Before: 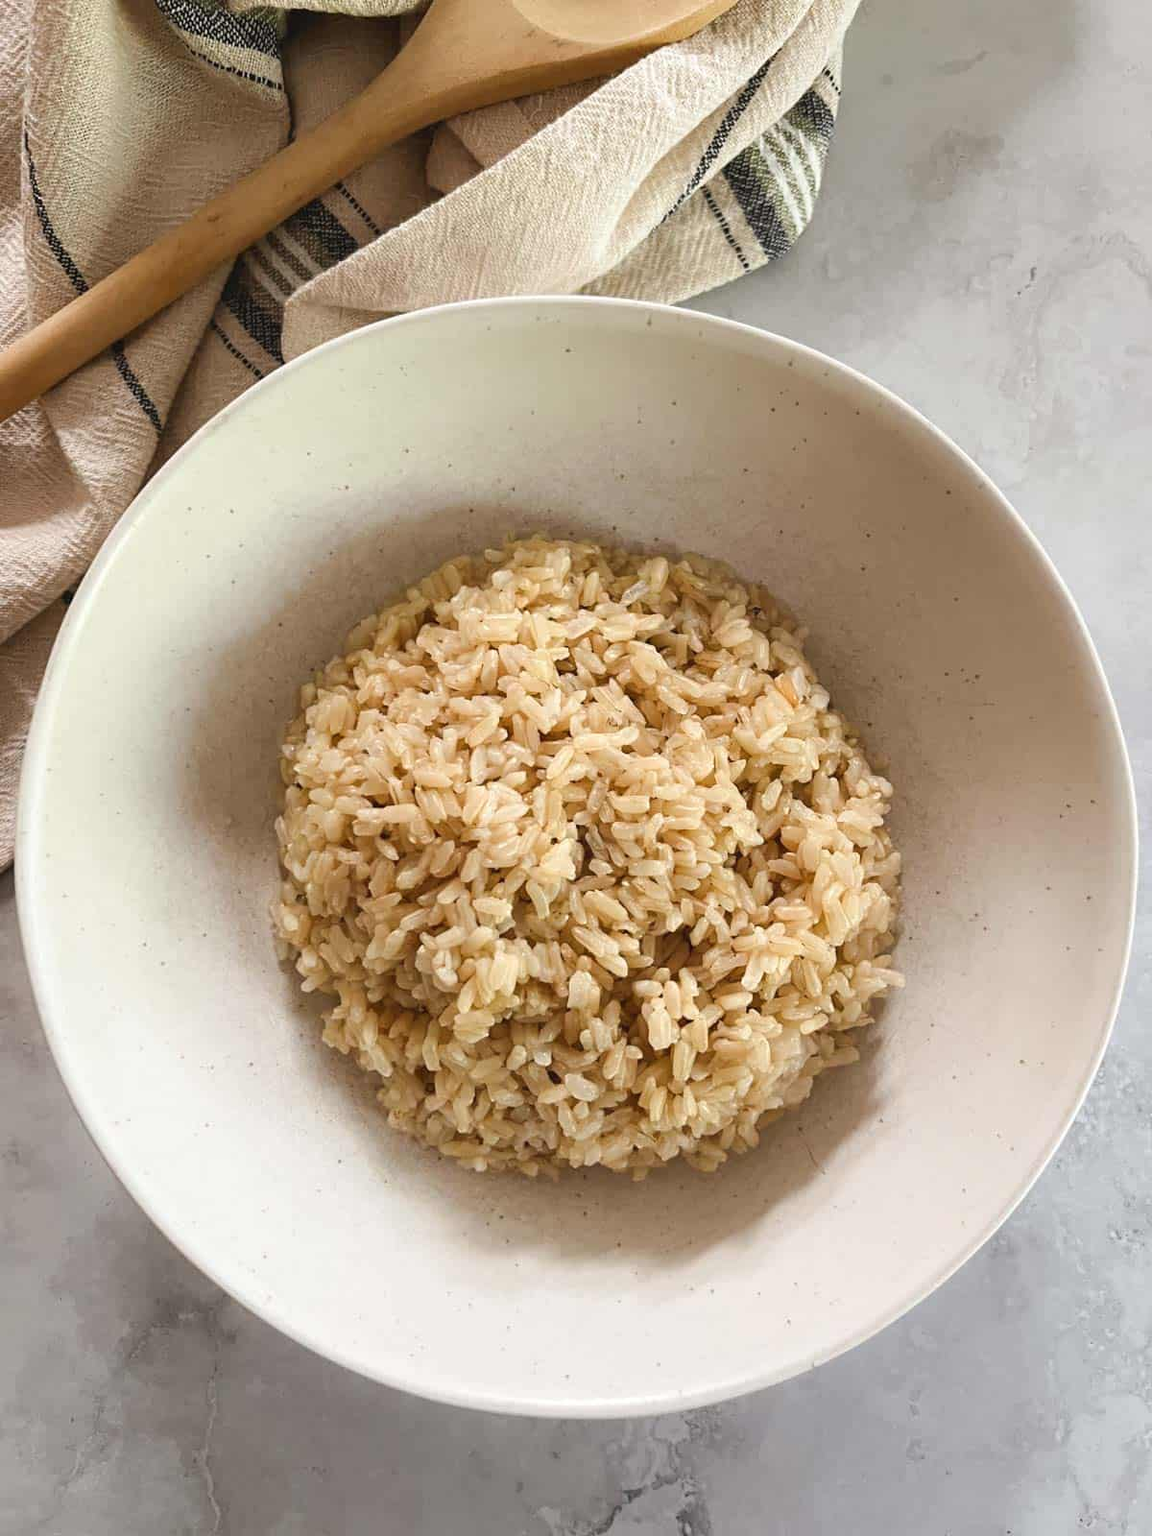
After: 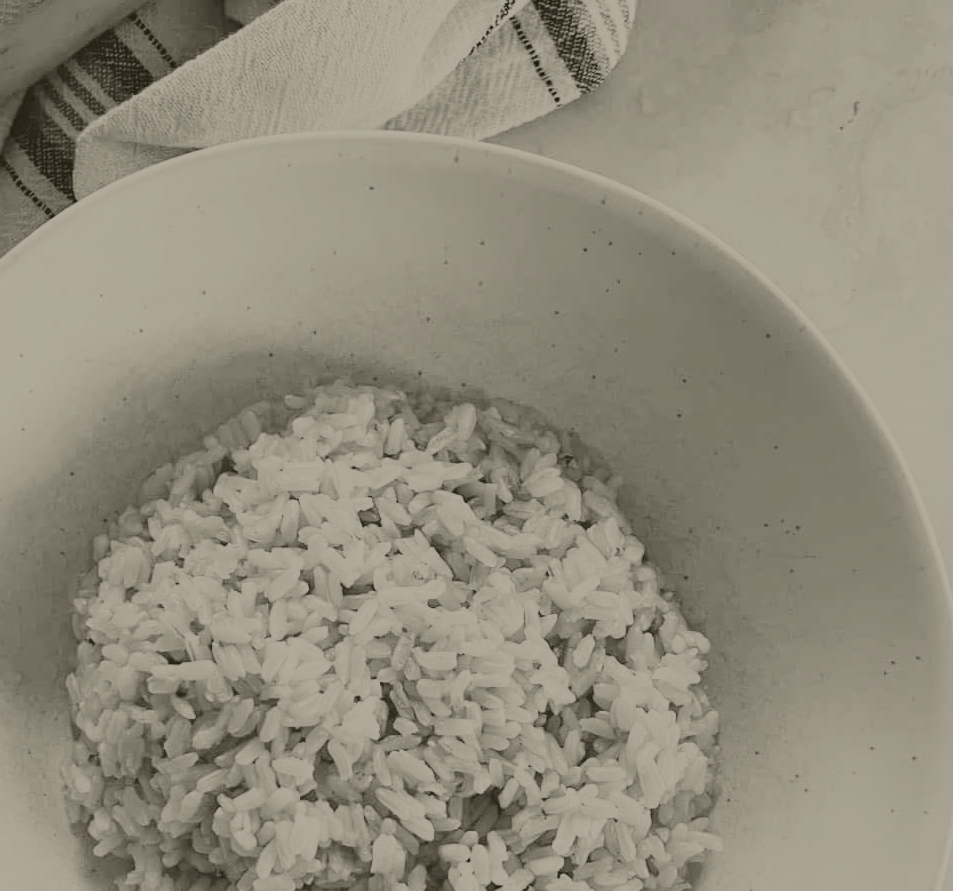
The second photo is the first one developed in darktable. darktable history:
haze removal: compatibility mode true, adaptive false
white balance: red 1.066, blue 1.119
colorize: hue 41.44°, saturation 22%, source mix 60%, lightness 10.61%
crop: left 18.38%, top 11.092%, right 2.134%, bottom 33.217%
base curve: curves: ch0 [(0, 0) (0.028, 0.03) (0.121, 0.232) (0.46, 0.748) (0.859, 0.968) (1, 1)], preserve colors none
